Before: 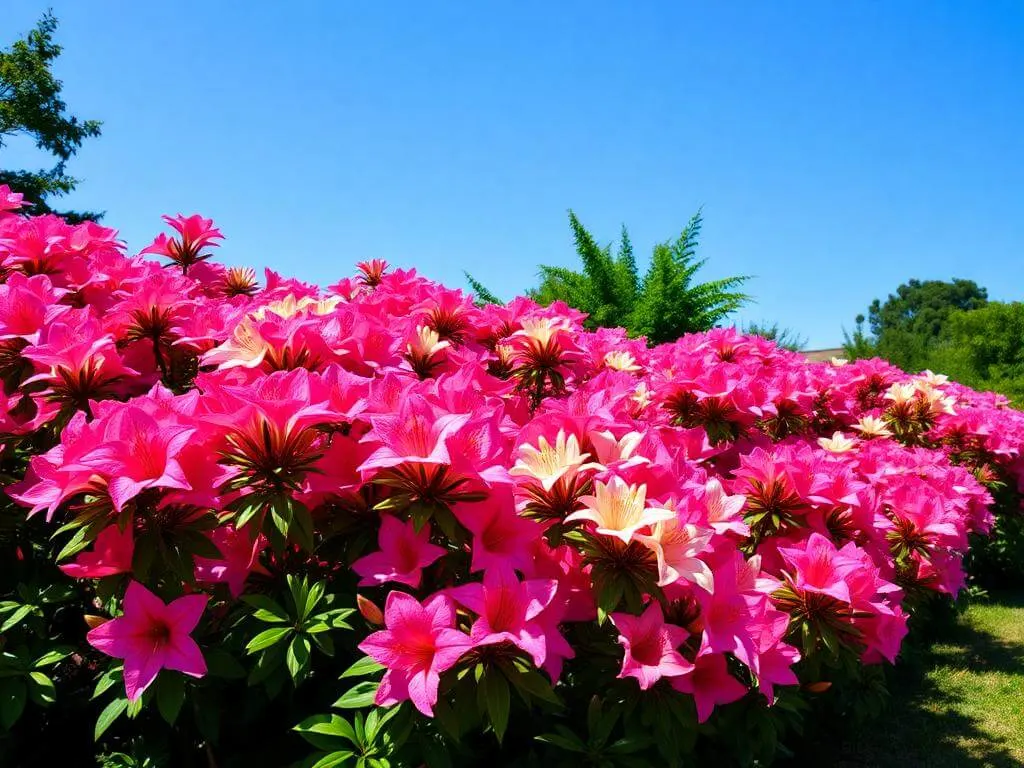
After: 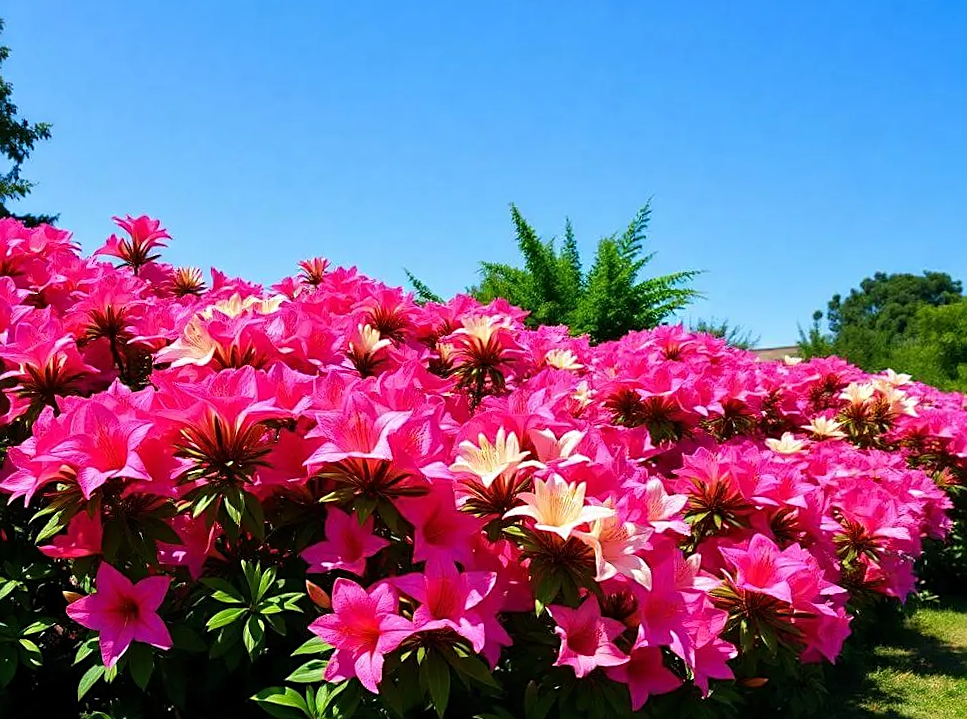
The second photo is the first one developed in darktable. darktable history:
sharpen: amount 0.478
rotate and perspective: rotation 0.062°, lens shift (vertical) 0.115, lens shift (horizontal) -0.133, crop left 0.047, crop right 0.94, crop top 0.061, crop bottom 0.94
